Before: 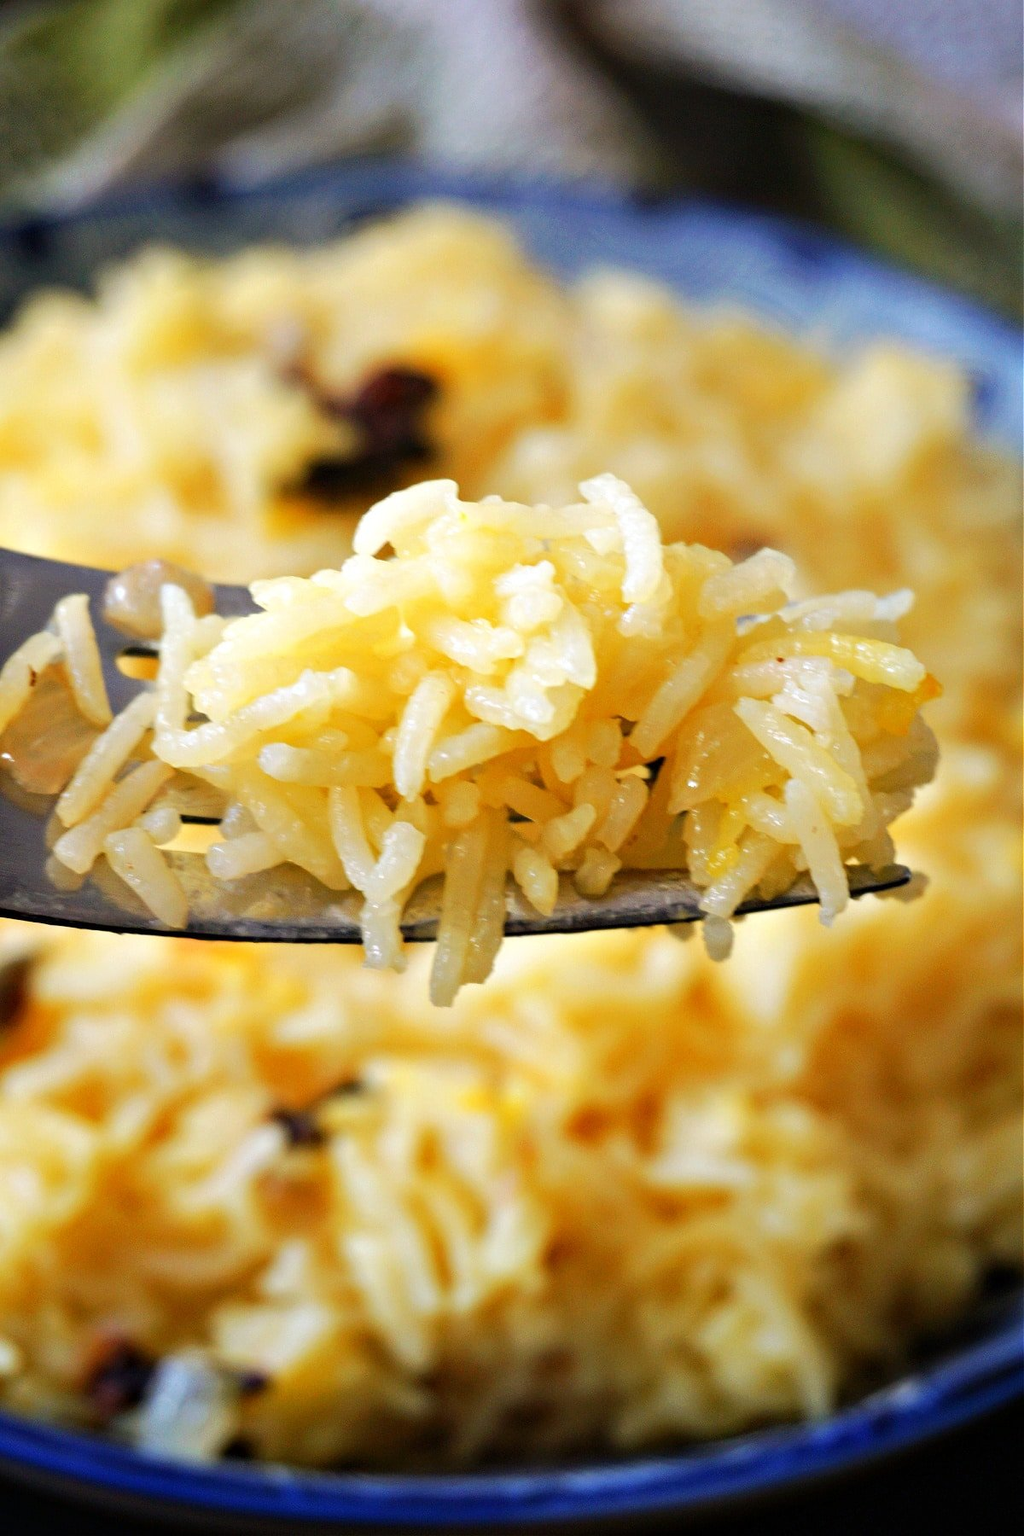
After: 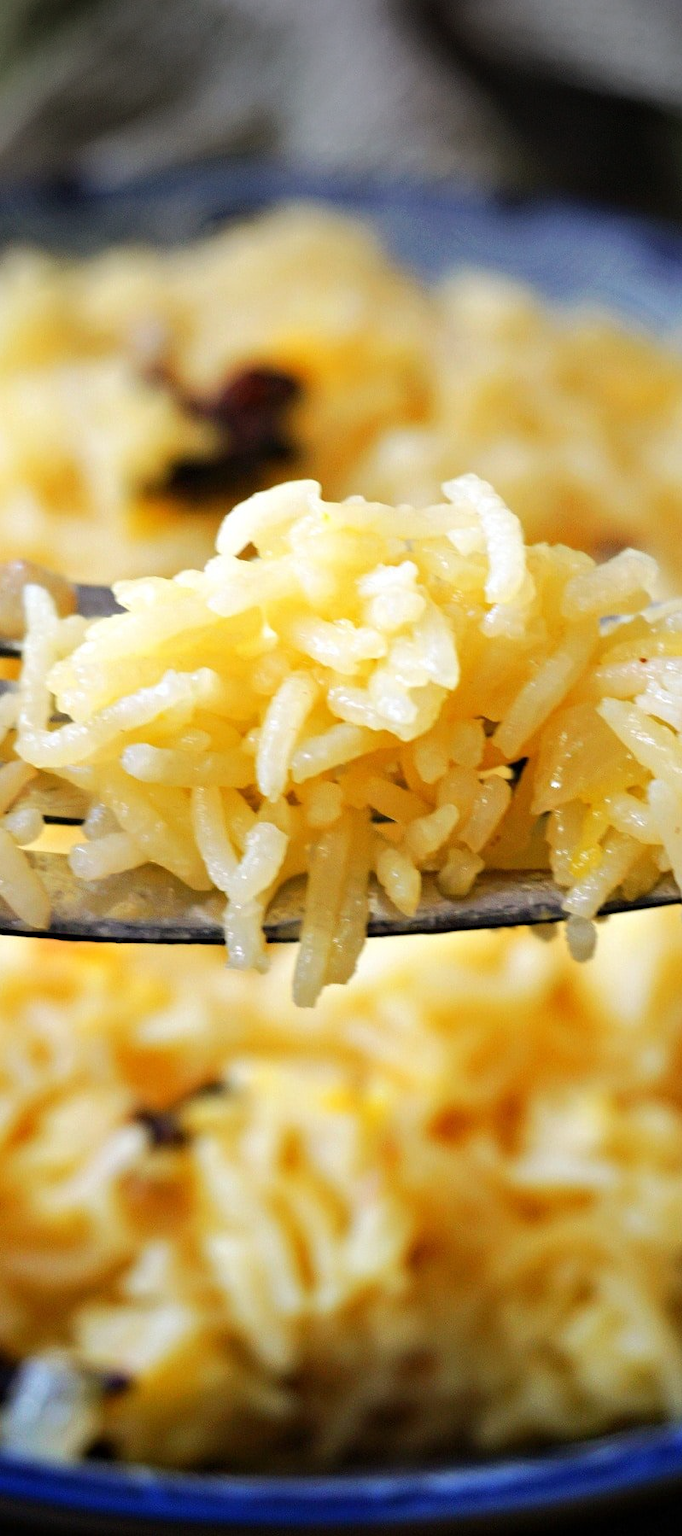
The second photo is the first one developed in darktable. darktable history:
crop and rotate: left 13.448%, right 19.907%
vignetting: fall-off start 97.19%, center (-0.029, 0.24), width/height ratio 1.179
